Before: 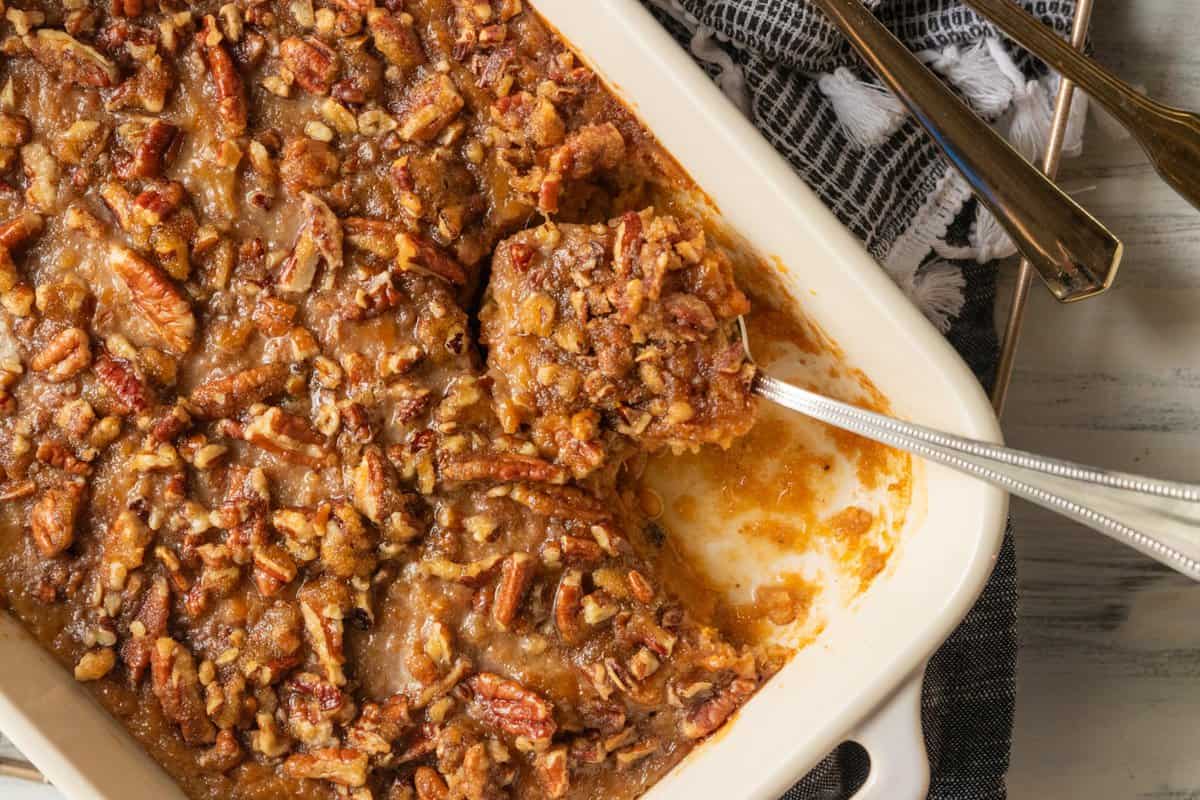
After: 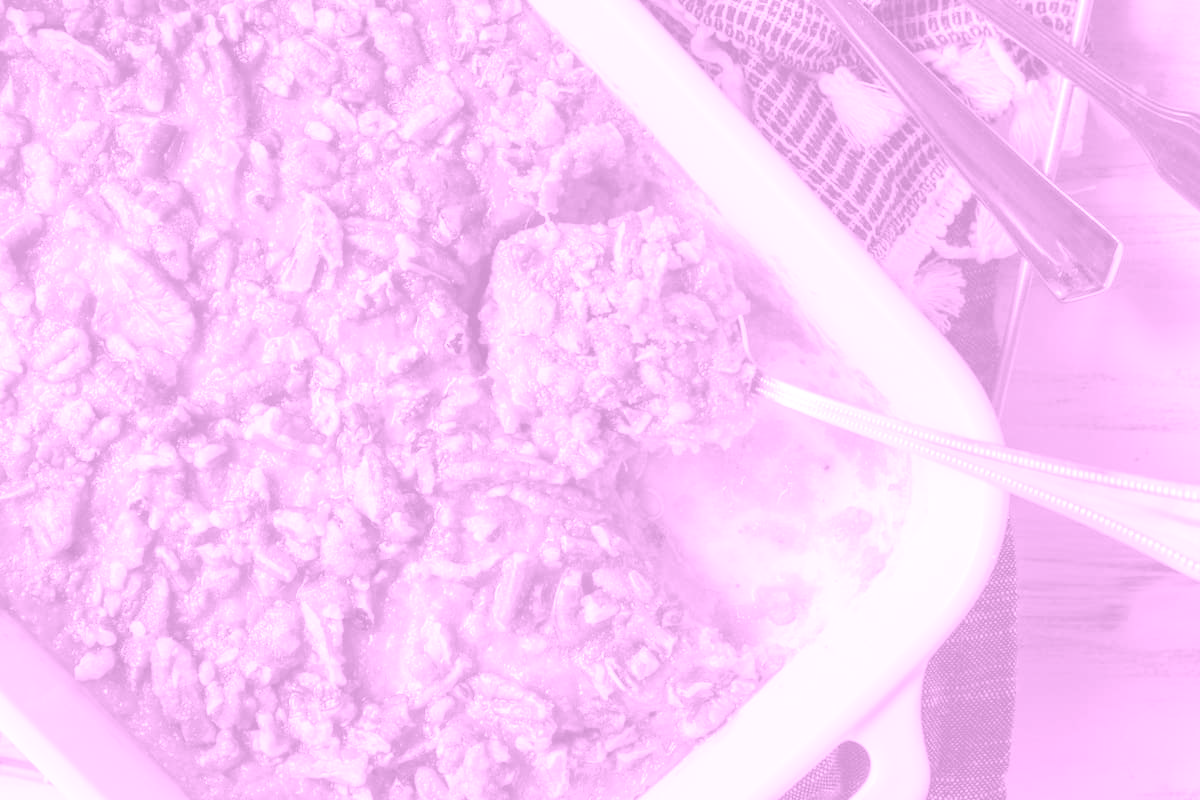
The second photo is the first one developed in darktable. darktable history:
colorize: hue 331.2°, saturation 75%, source mix 30.28%, lightness 70.52%, version 1
exposure: black level correction 0, exposure 1 EV, compensate exposure bias true, compensate highlight preservation false
